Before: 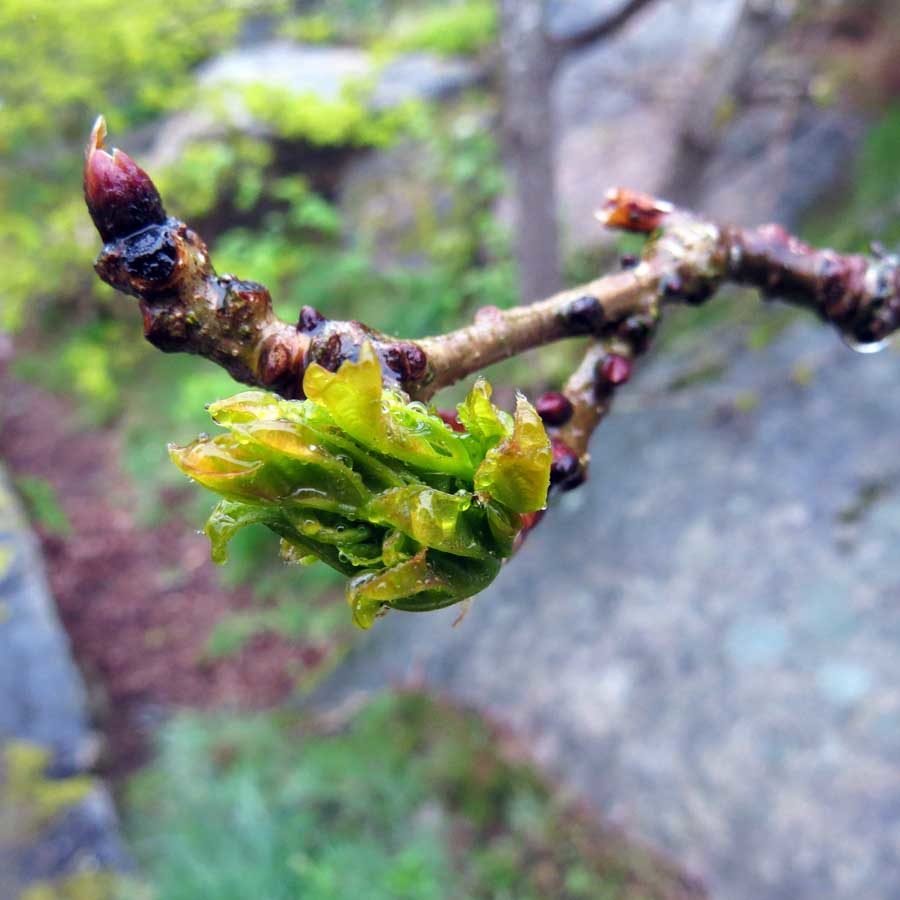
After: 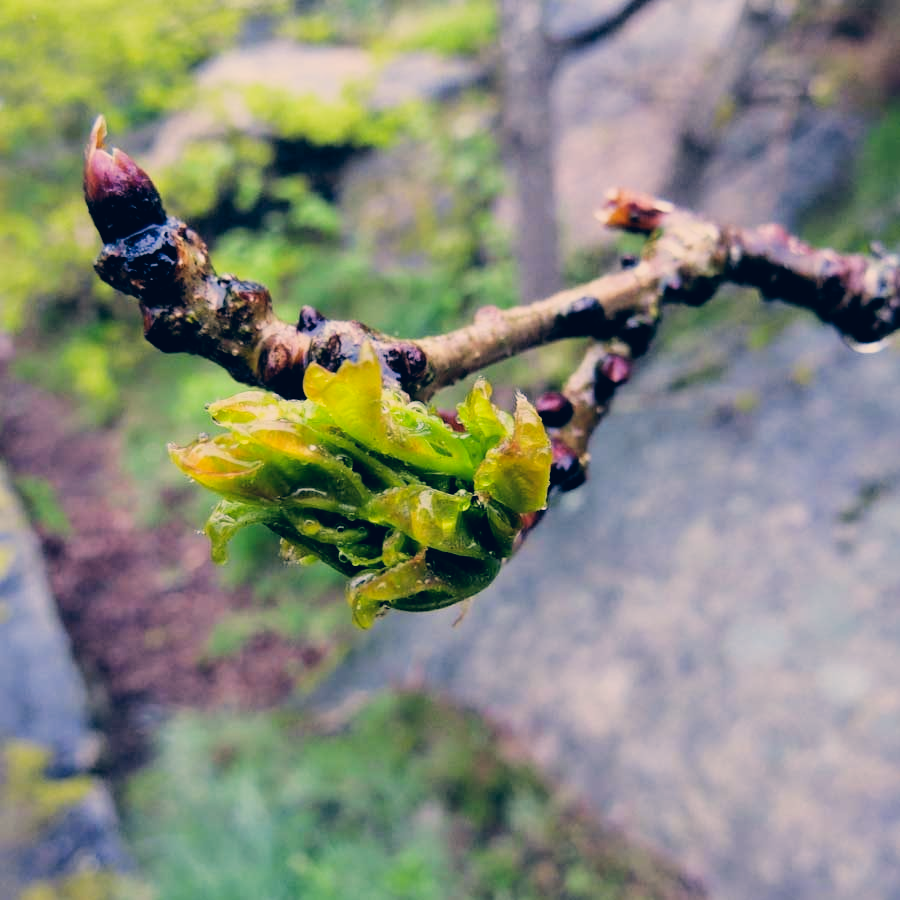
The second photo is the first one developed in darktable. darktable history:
color correction: highlights a* 10.32, highlights b* 14.66, shadows a* -9.59, shadows b* -15.02
filmic rgb: black relative exposure -5 EV, hardness 2.88, contrast 1.2, highlights saturation mix -30%
